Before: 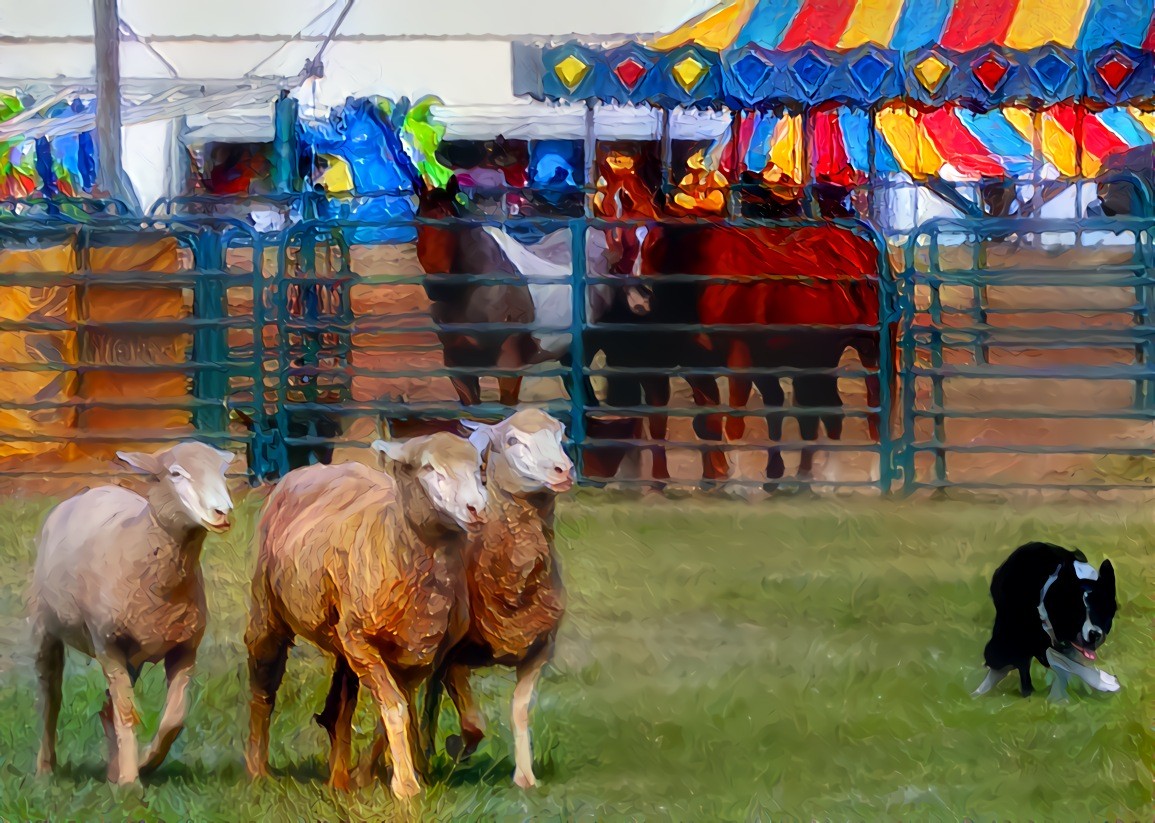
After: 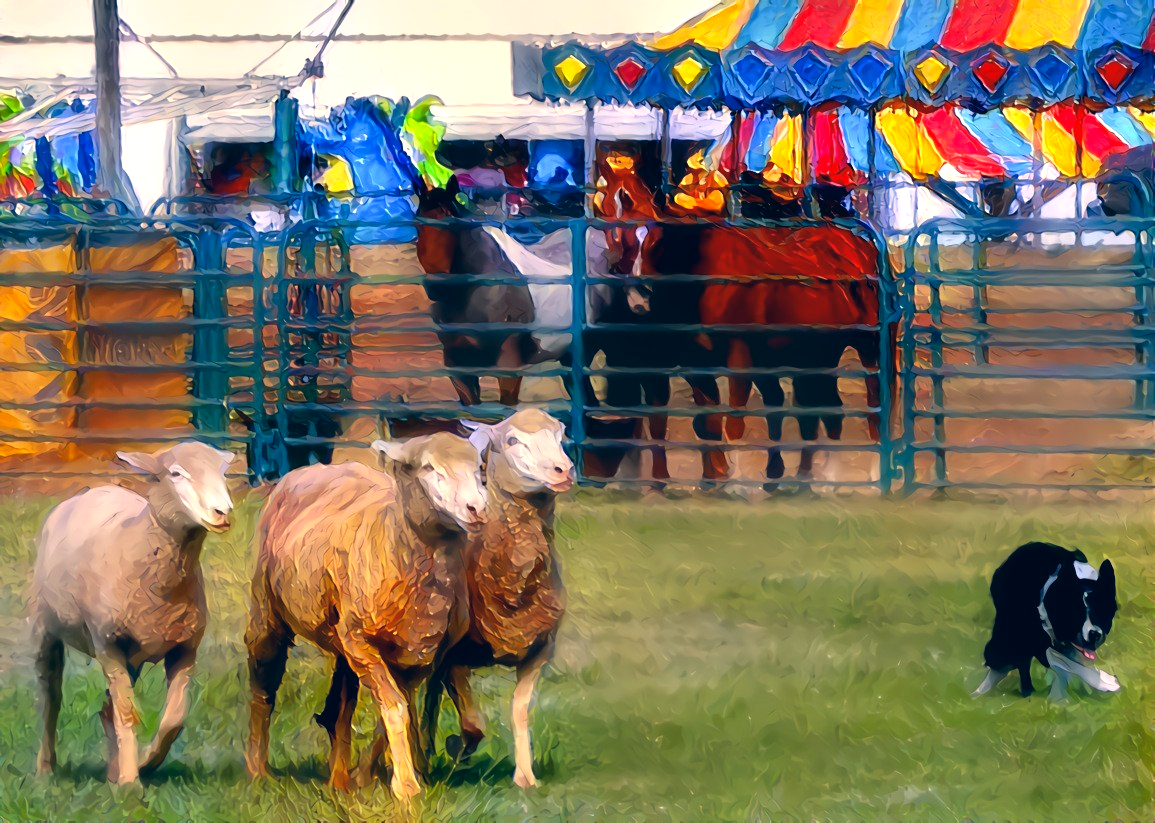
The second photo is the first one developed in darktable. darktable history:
tone equalizer: -8 EV -0.445 EV, -7 EV -0.388 EV, -6 EV -0.368 EV, -5 EV -0.223 EV, -3 EV 0.235 EV, -2 EV 0.349 EV, -1 EV 0.396 EV, +0 EV 0.443 EV
shadows and highlights: shadows 11.38, white point adjustment 1.12, highlights color adjustment 0.327%, soften with gaussian
color correction: highlights a* 10.35, highlights b* 14.16, shadows a* -10.14, shadows b* -14.91
